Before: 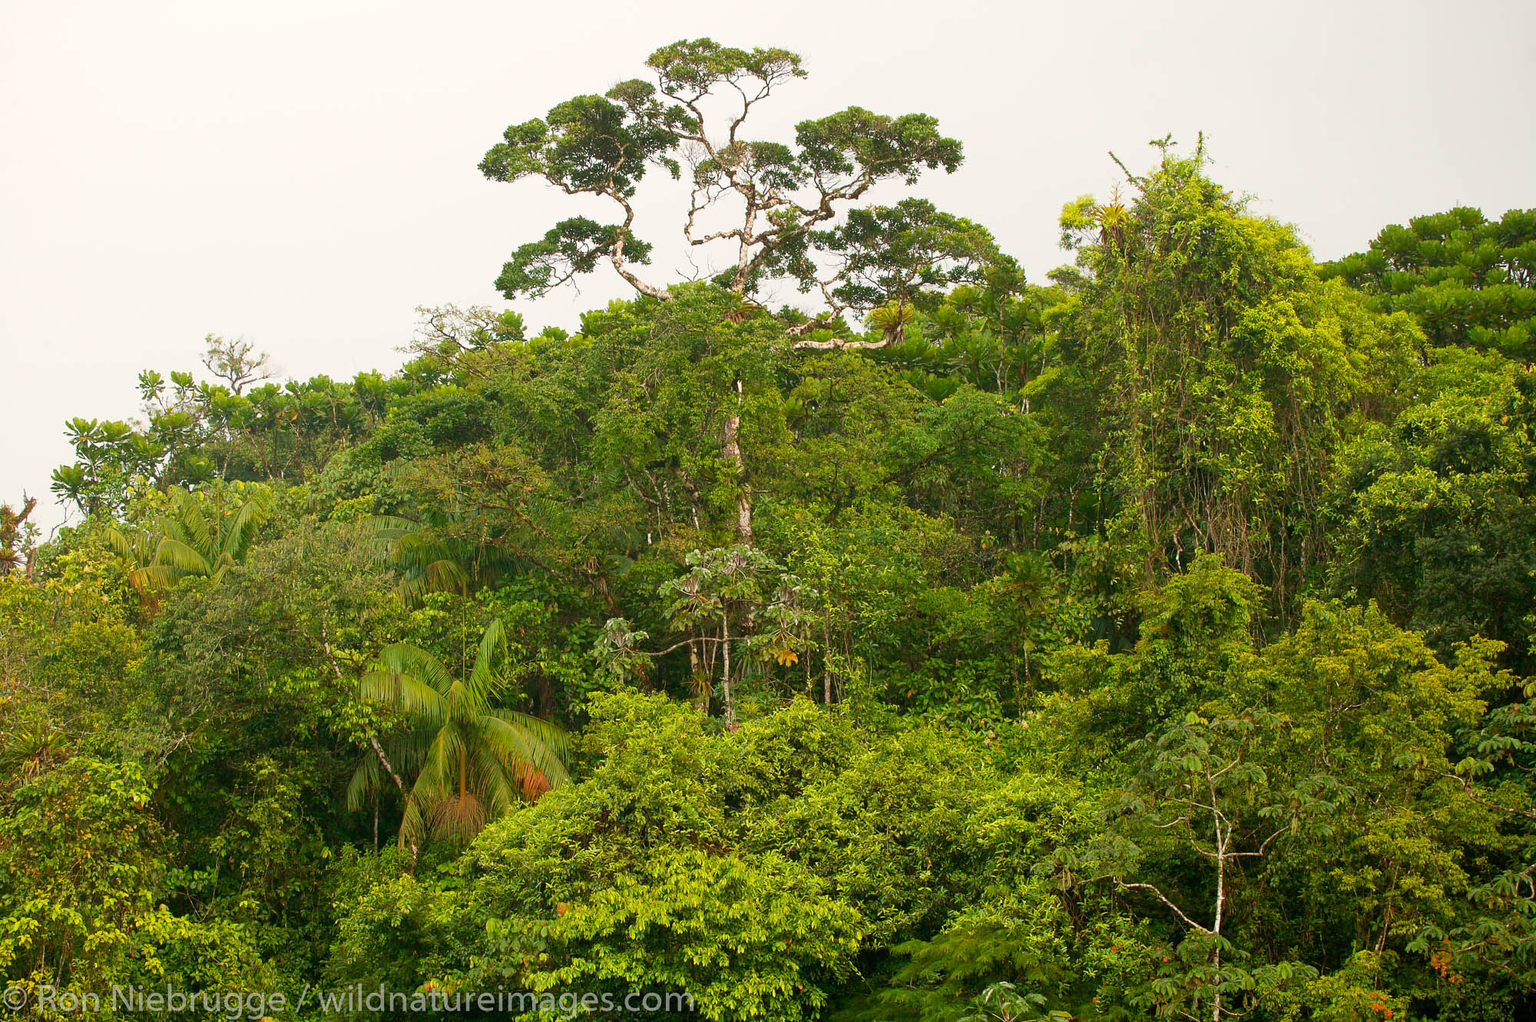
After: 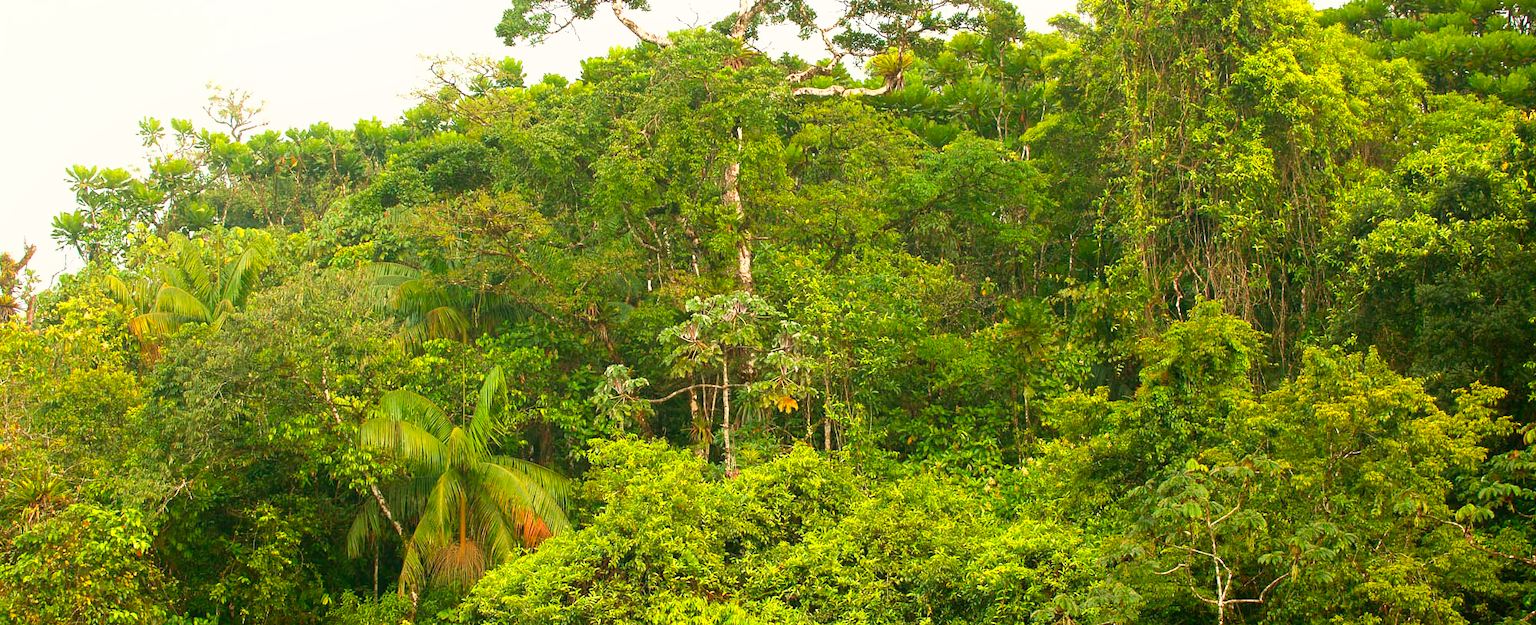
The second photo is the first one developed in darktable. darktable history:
color zones: curves: ch0 [(0.25, 0.5) (0.428, 0.473) (0.75, 0.5)]; ch1 [(0.243, 0.479) (0.398, 0.452) (0.75, 0.5)]
exposure: exposure 0.767 EV, compensate highlight preservation false
local contrast: mode bilateral grid, contrast 100, coarseness 99, detail 90%, midtone range 0.2
velvia: strength 24.59%
crop and rotate: top 24.841%, bottom 13.951%
shadows and highlights: shadows -69.48, highlights 34.02, soften with gaussian
contrast brightness saturation: saturation 0.179
